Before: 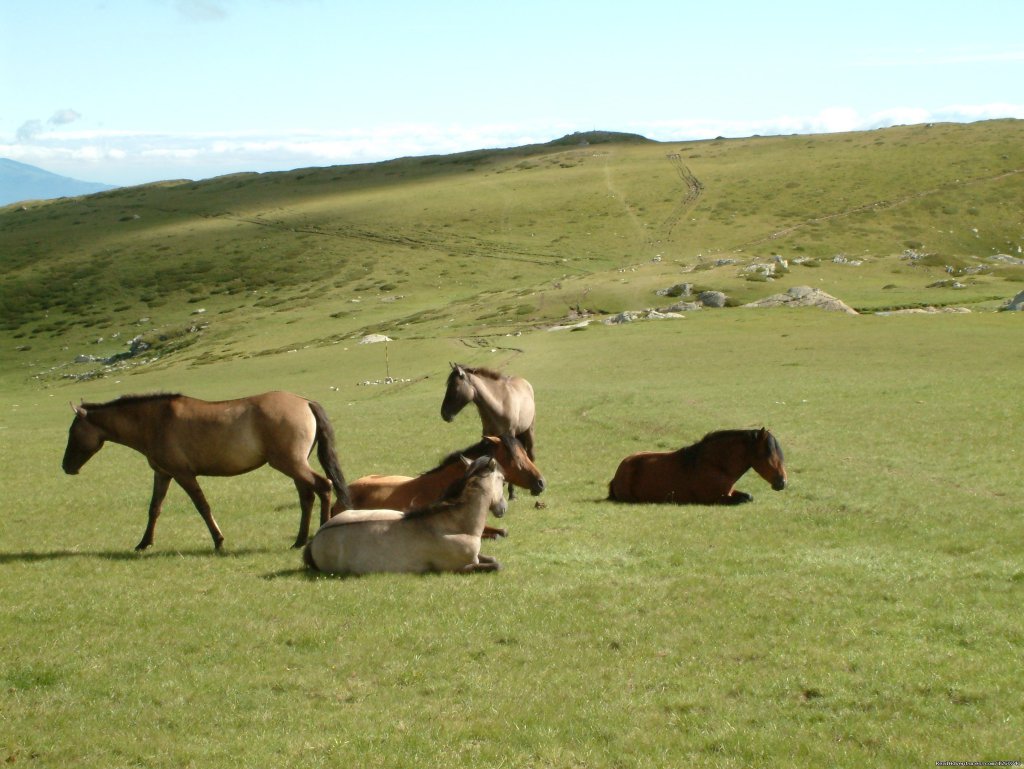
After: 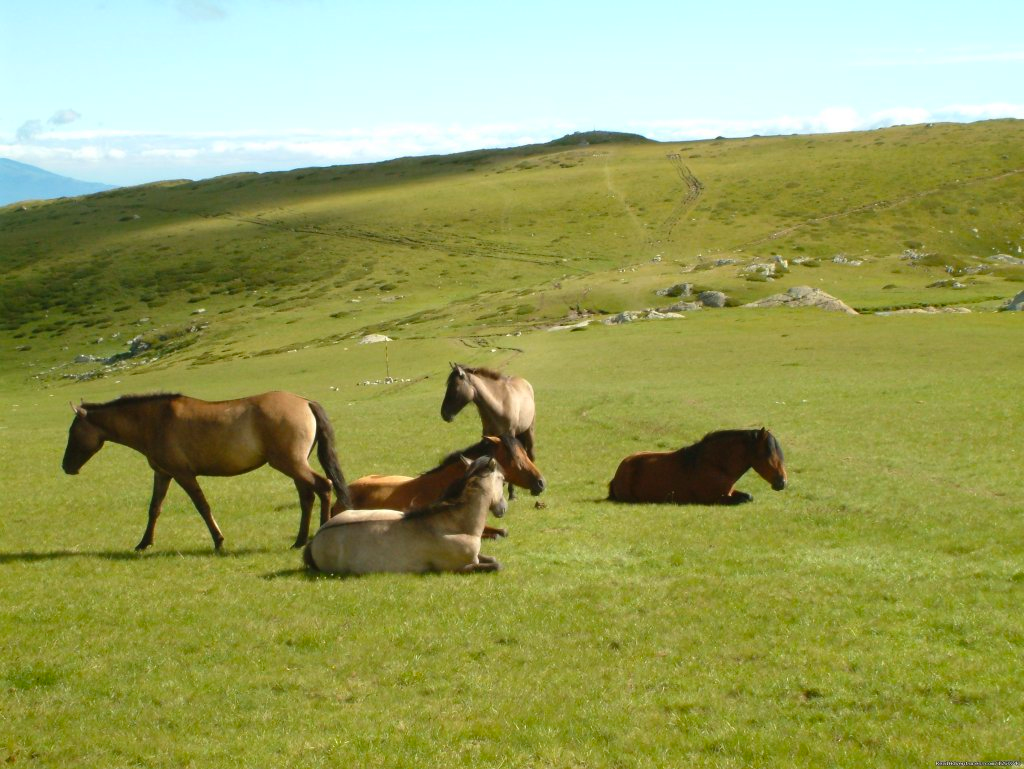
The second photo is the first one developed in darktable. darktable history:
tone equalizer: on, module defaults
color balance rgb: global offset › luminance 0.263%, global offset › hue 171.07°, perceptual saturation grading › global saturation 18.643%, global vibrance 20%
